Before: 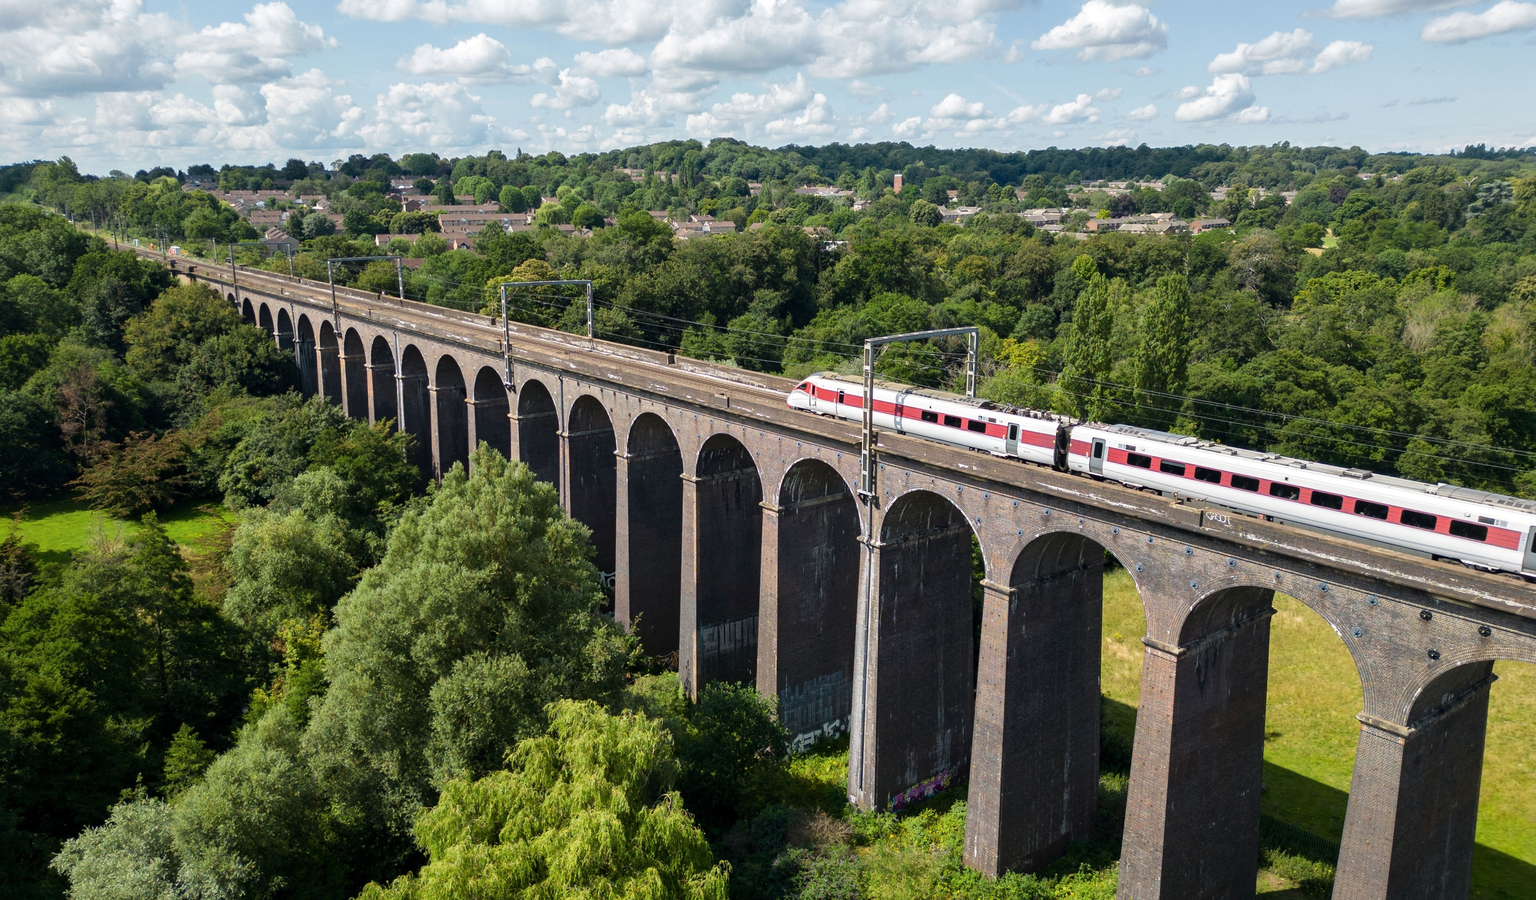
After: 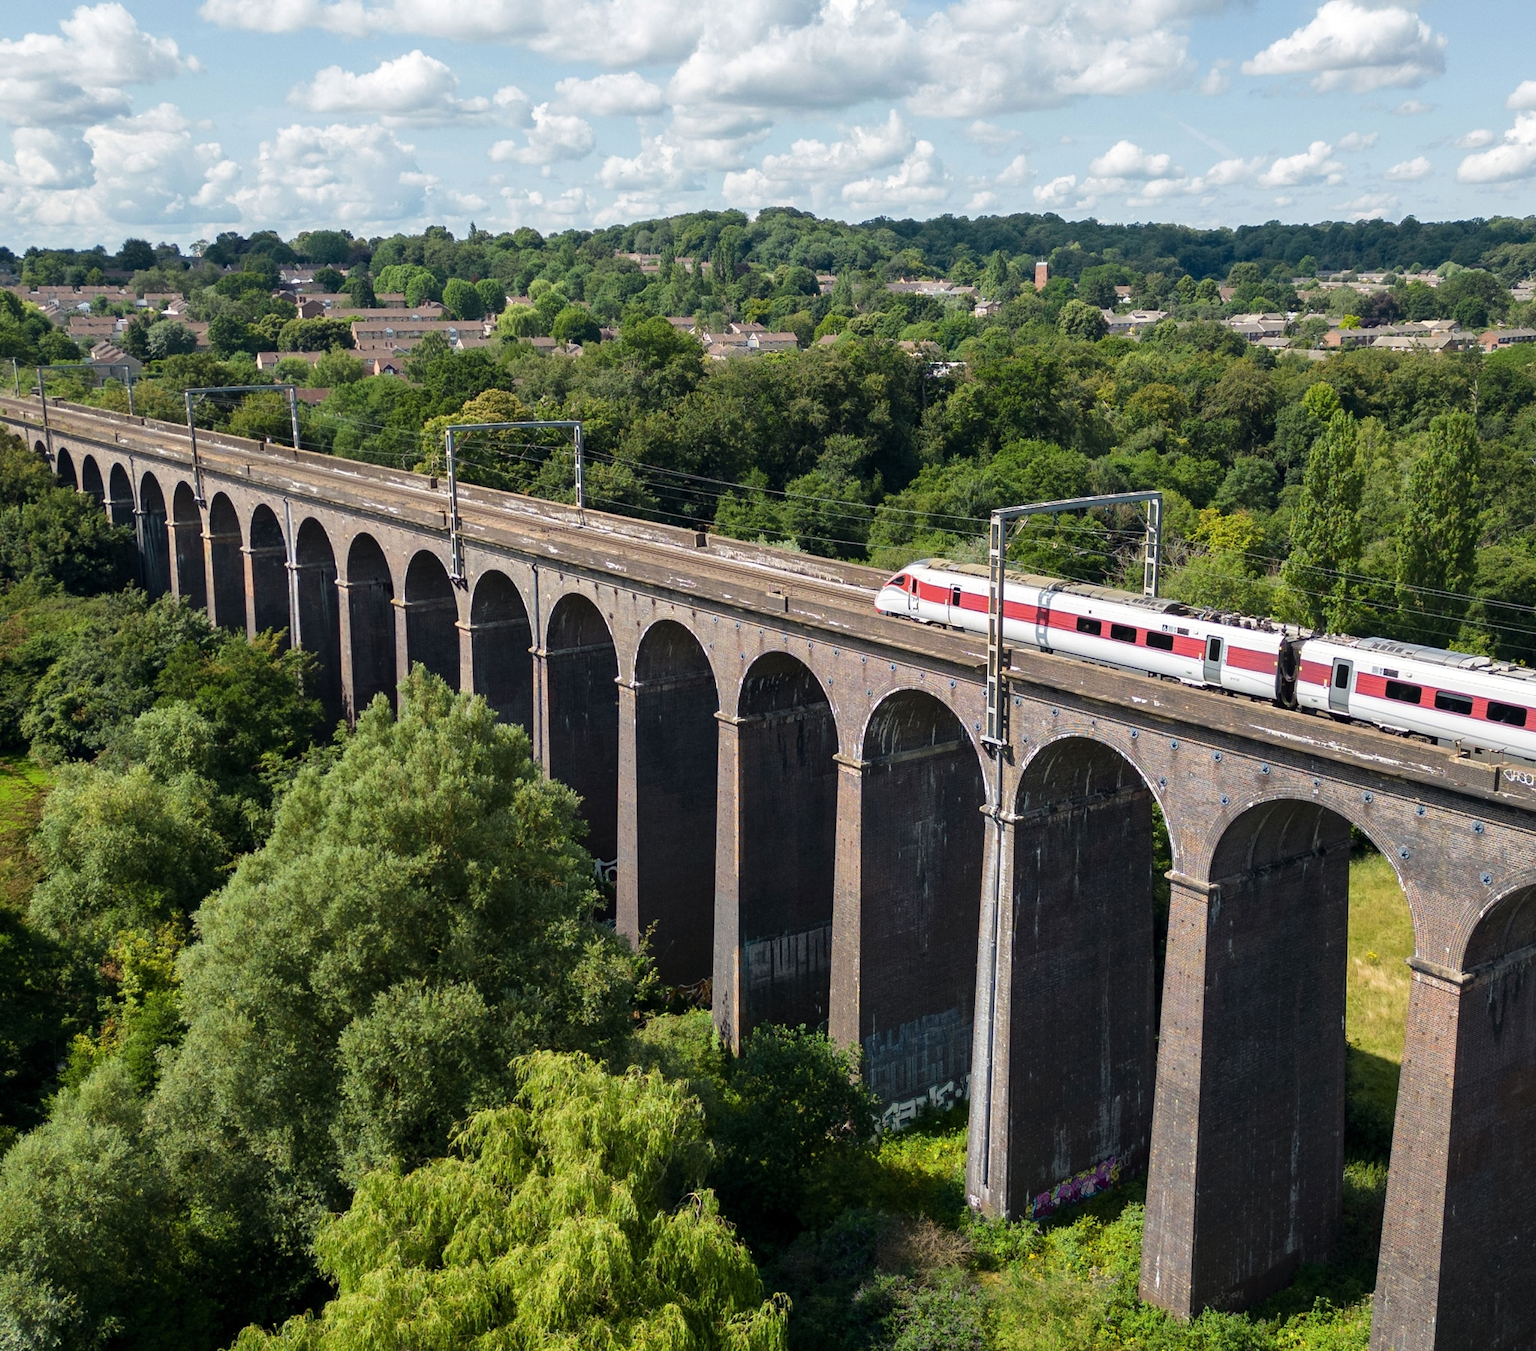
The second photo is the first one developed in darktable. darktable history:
crop and rotate: left 13.337%, right 20.041%
